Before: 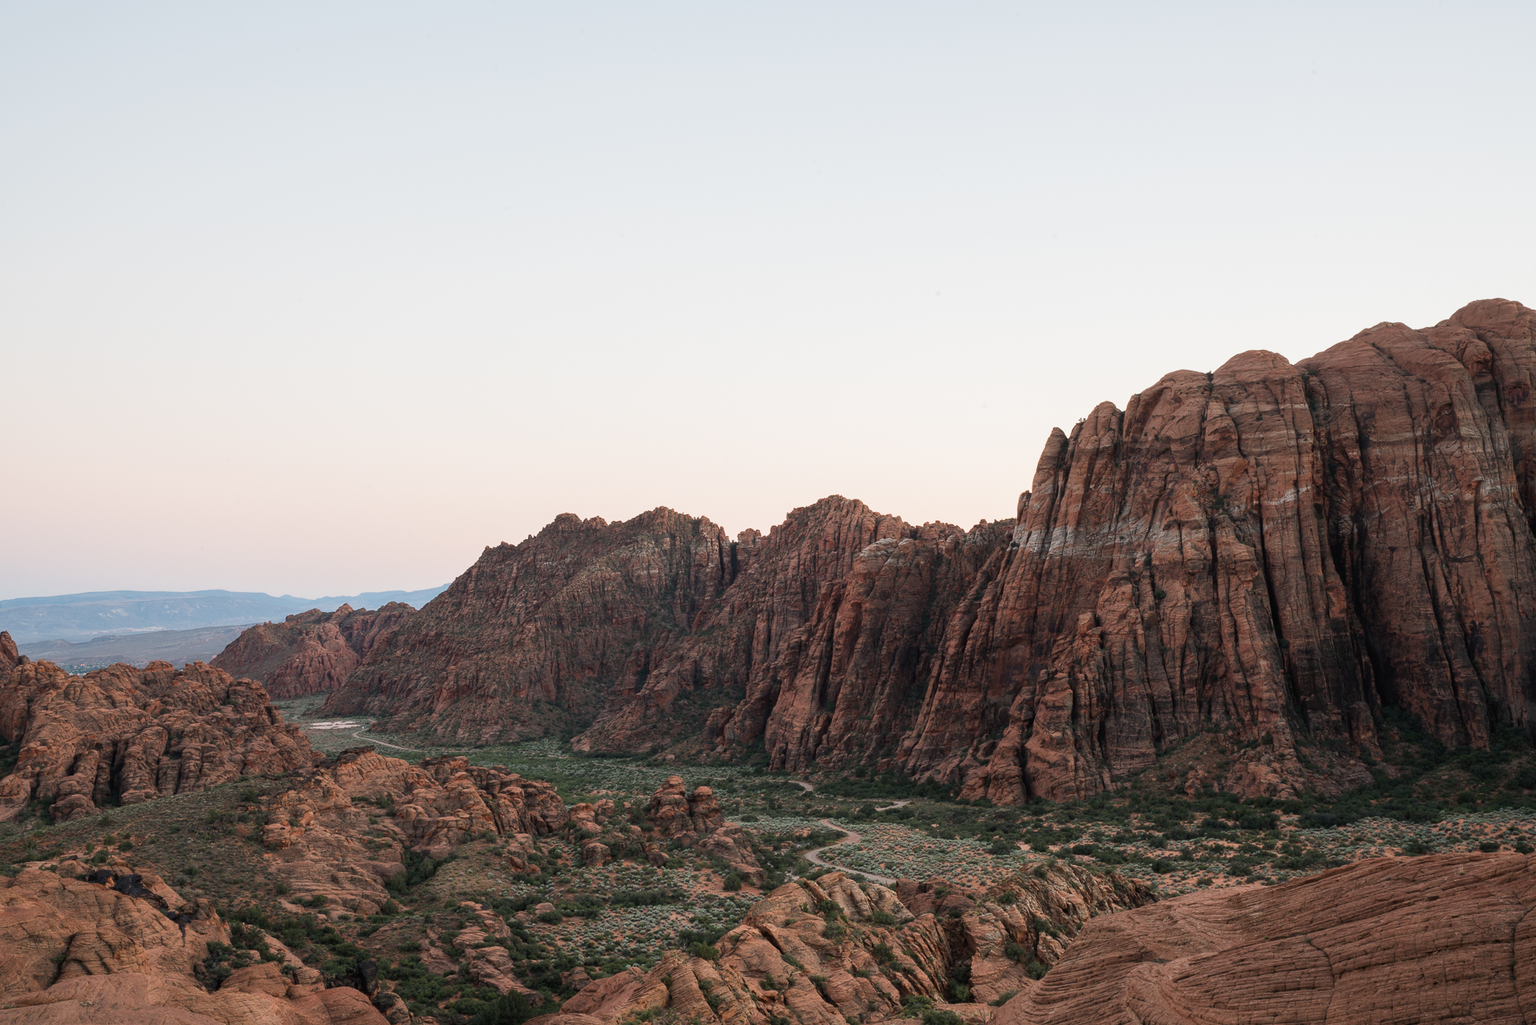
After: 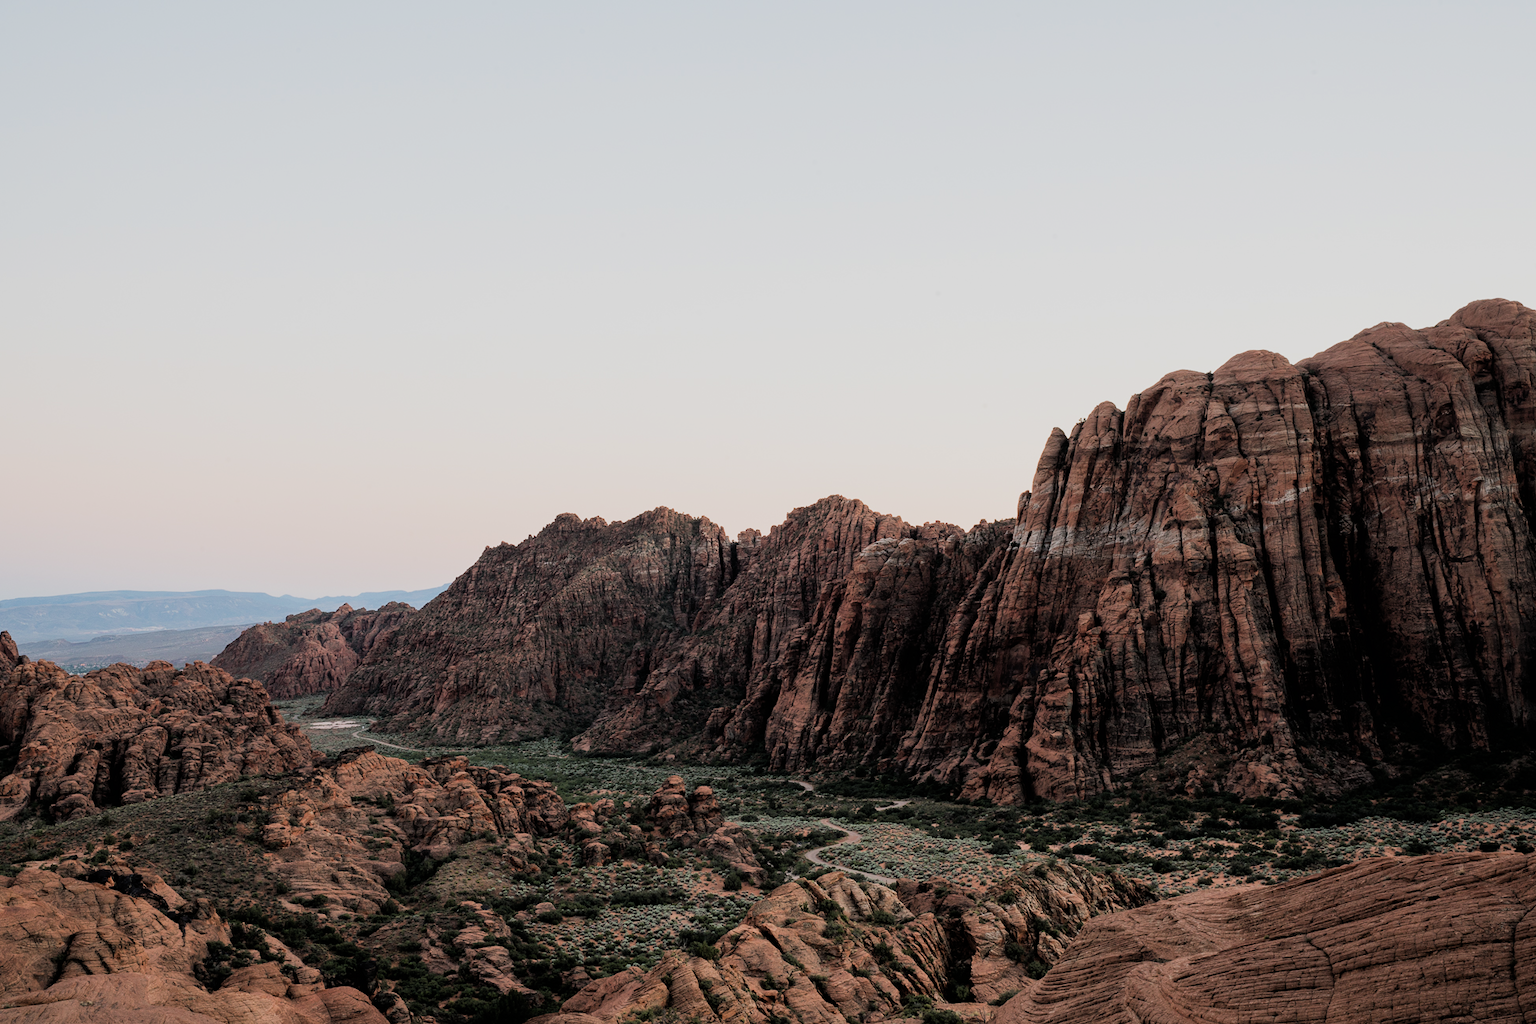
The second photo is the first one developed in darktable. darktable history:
filmic rgb: black relative exposure -5 EV, hardness 2.88, contrast 1.2
white balance: emerald 1
